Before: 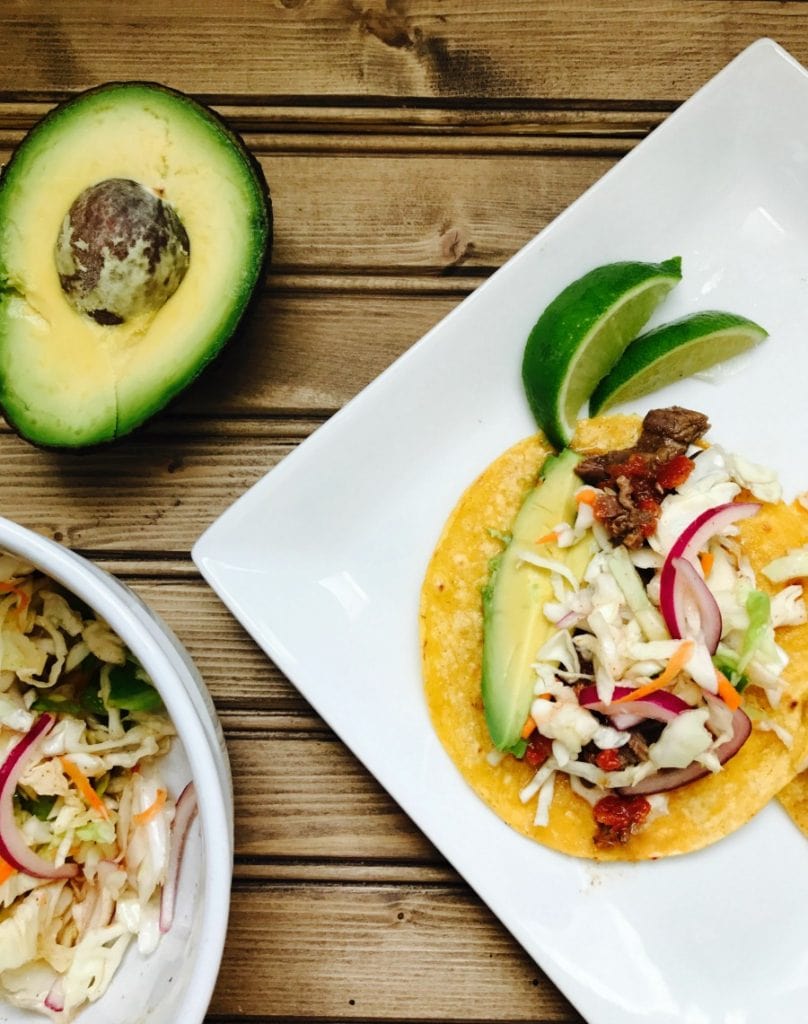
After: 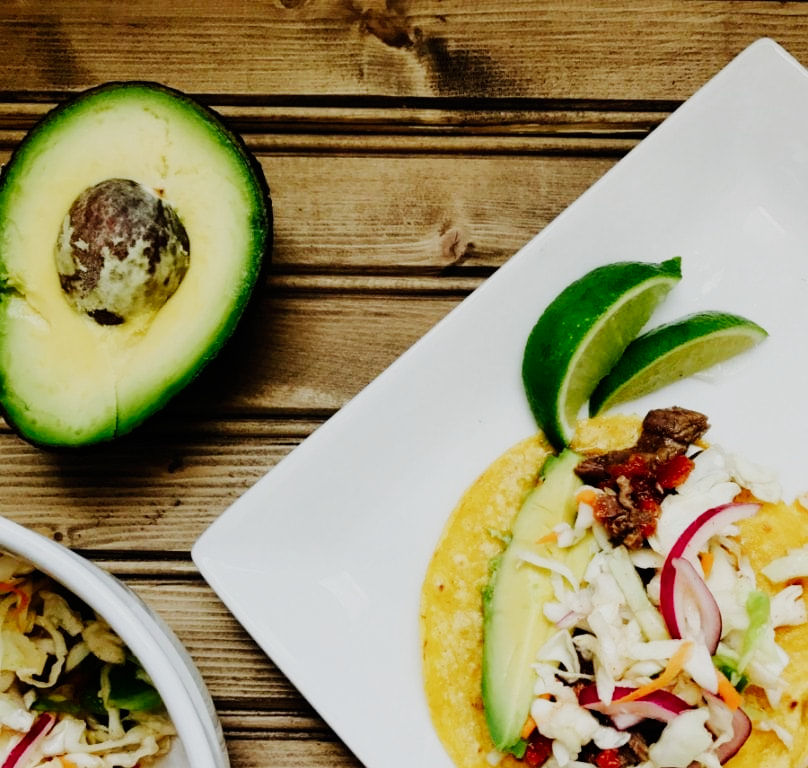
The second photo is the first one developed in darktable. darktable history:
sigmoid: contrast 1.6, skew -0.2, preserve hue 0%, red attenuation 0.1, red rotation 0.035, green attenuation 0.1, green rotation -0.017, blue attenuation 0.15, blue rotation -0.052, base primaries Rec2020
crop: bottom 24.967%
